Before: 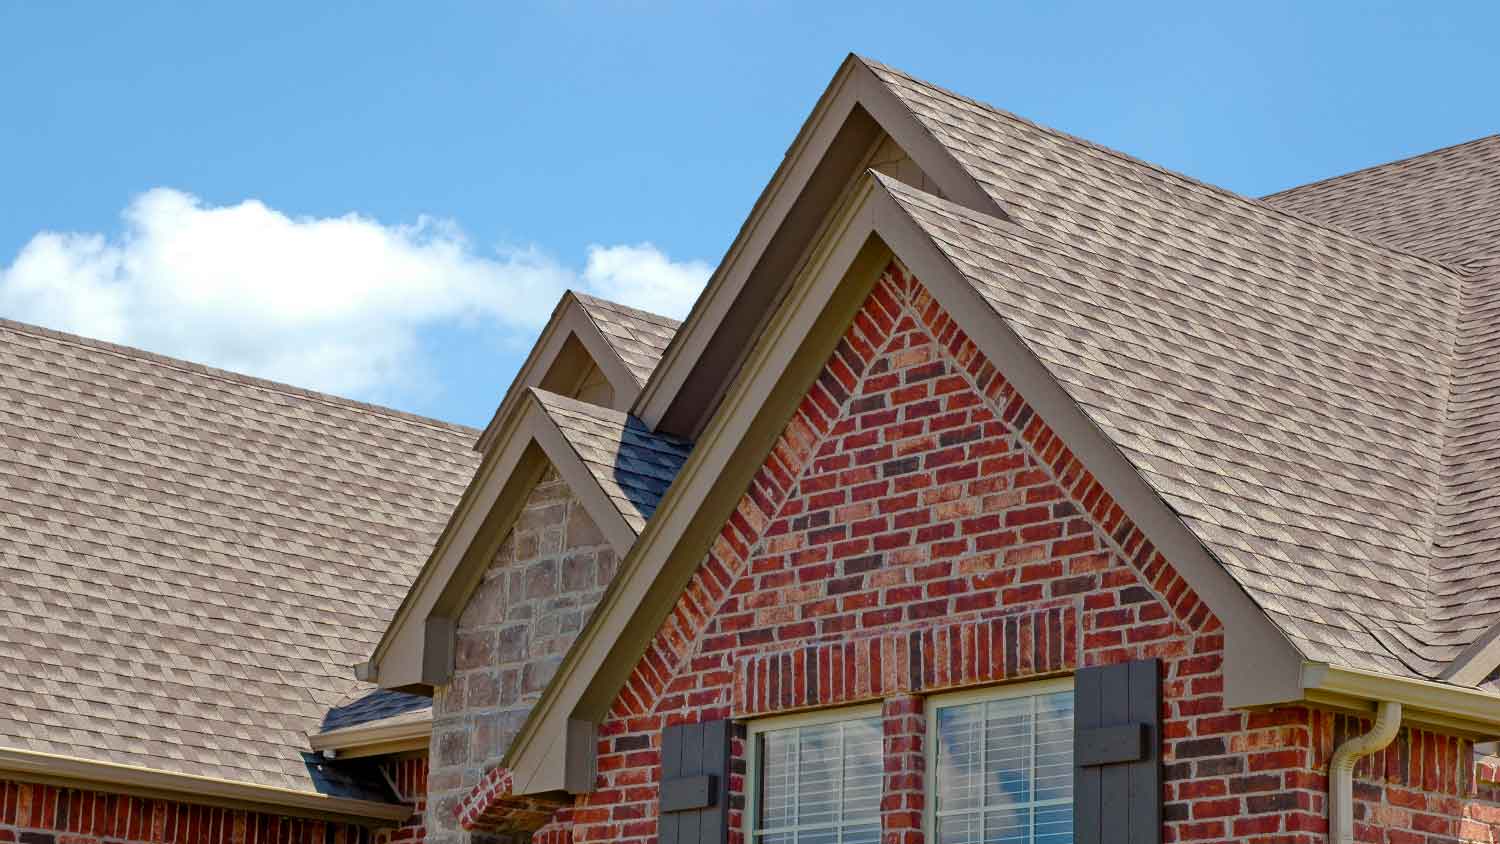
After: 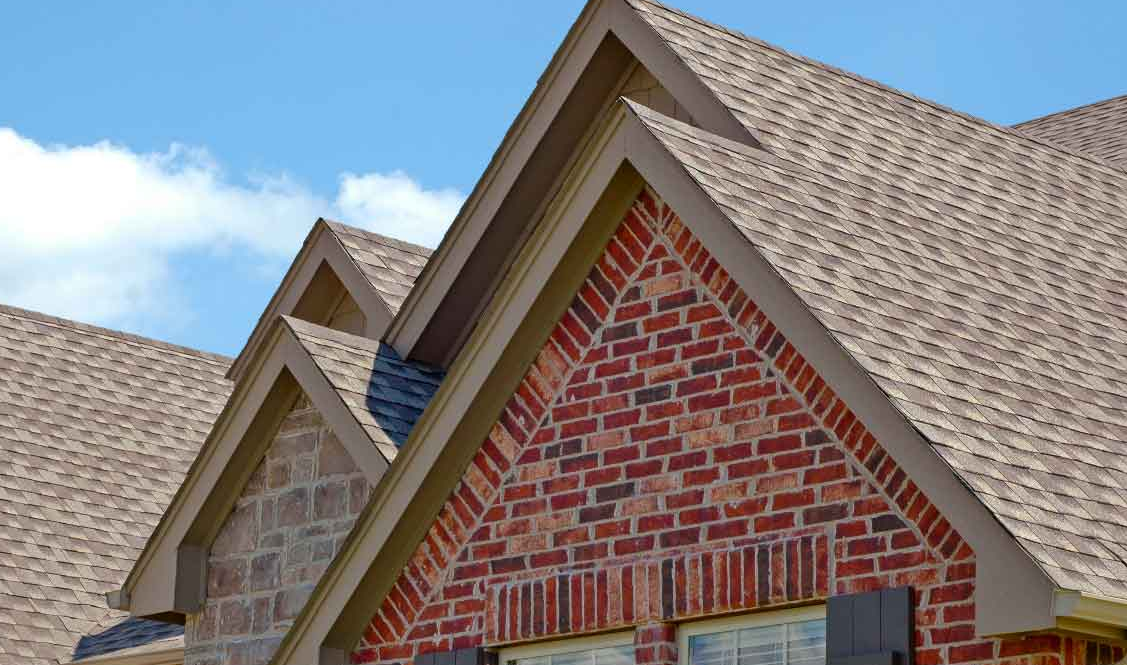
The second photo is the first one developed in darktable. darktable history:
crop: left 16.568%, top 8.544%, right 8.294%, bottom 12.445%
